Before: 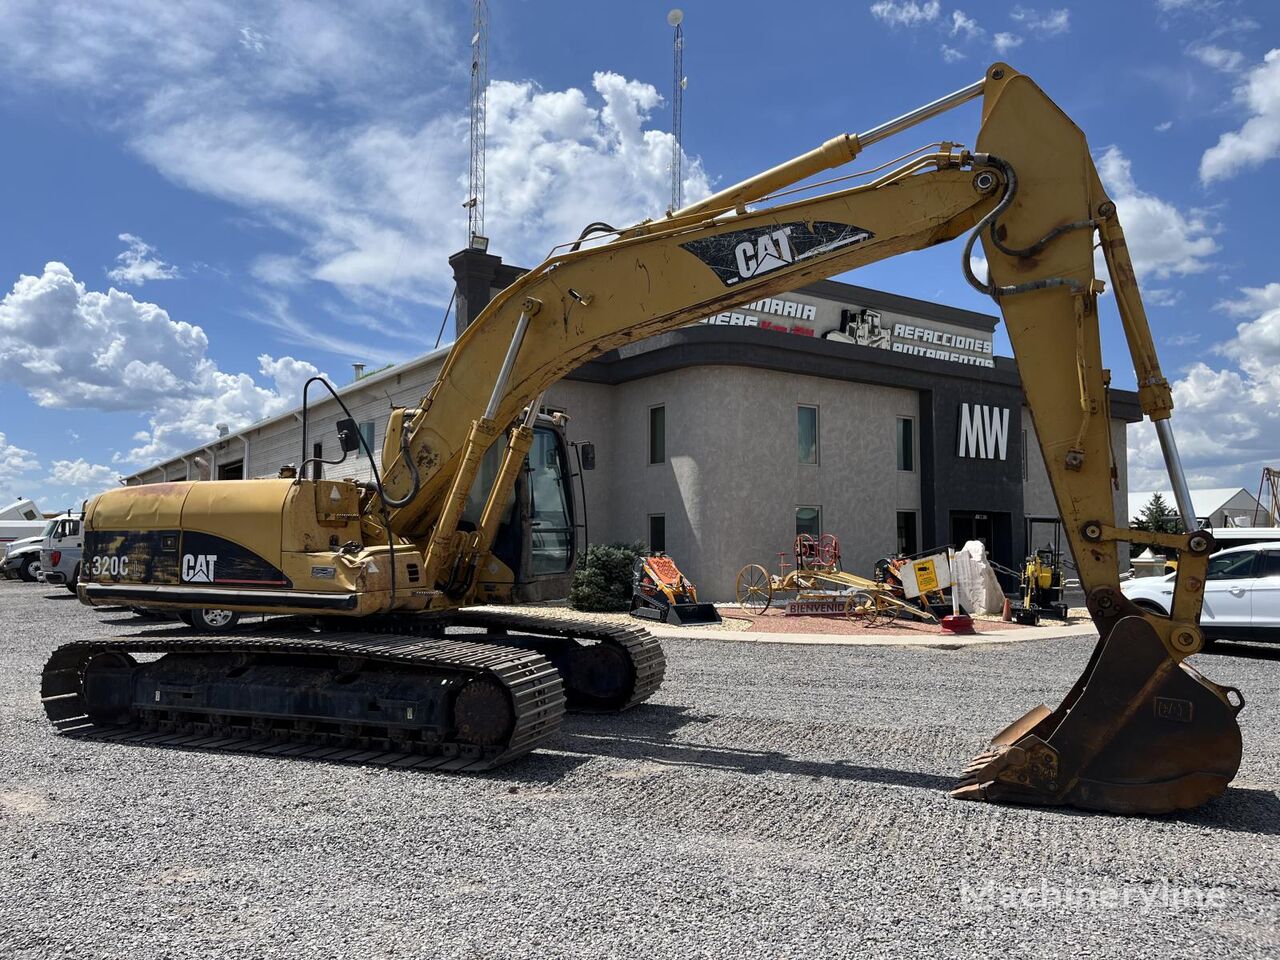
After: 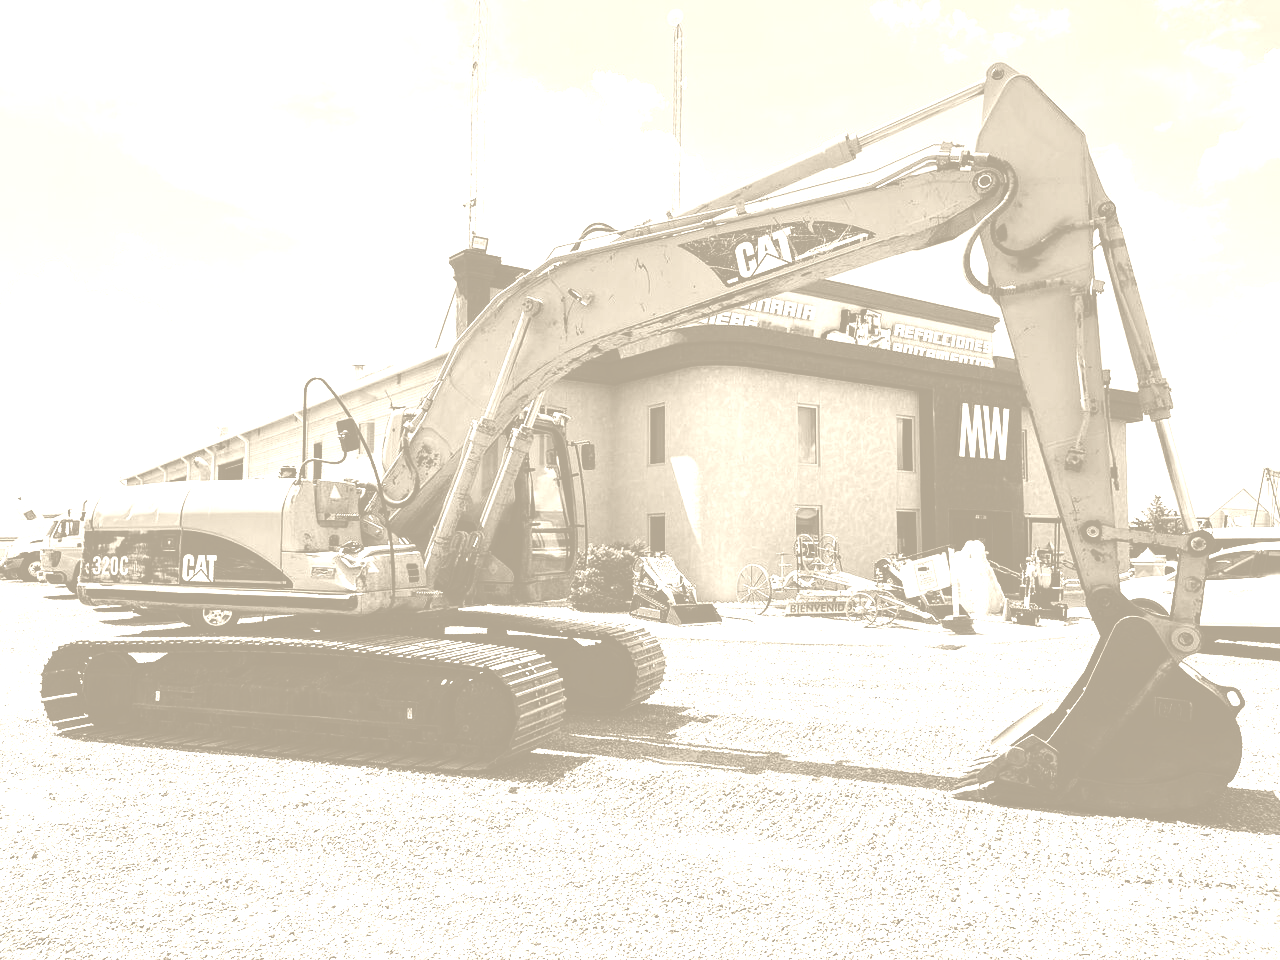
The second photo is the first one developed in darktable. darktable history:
exposure: exposure -0.153 EV, compensate highlight preservation false
colorize: hue 36°, saturation 71%, lightness 80.79%
rgb curve: curves: ch0 [(0, 0) (0.21, 0.15) (0.24, 0.21) (0.5, 0.75) (0.75, 0.96) (0.89, 0.99) (1, 1)]; ch1 [(0, 0.02) (0.21, 0.13) (0.25, 0.2) (0.5, 0.67) (0.75, 0.9) (0.89, 0.97) (1, 1)]; ch2 [(0, 0.02) (0.21, 0.13) (0.25, 0.2) (0.5, 0.67) (0.75, 0.9) (0.89, 0.97) (1, 1)], compensate middle gray true
